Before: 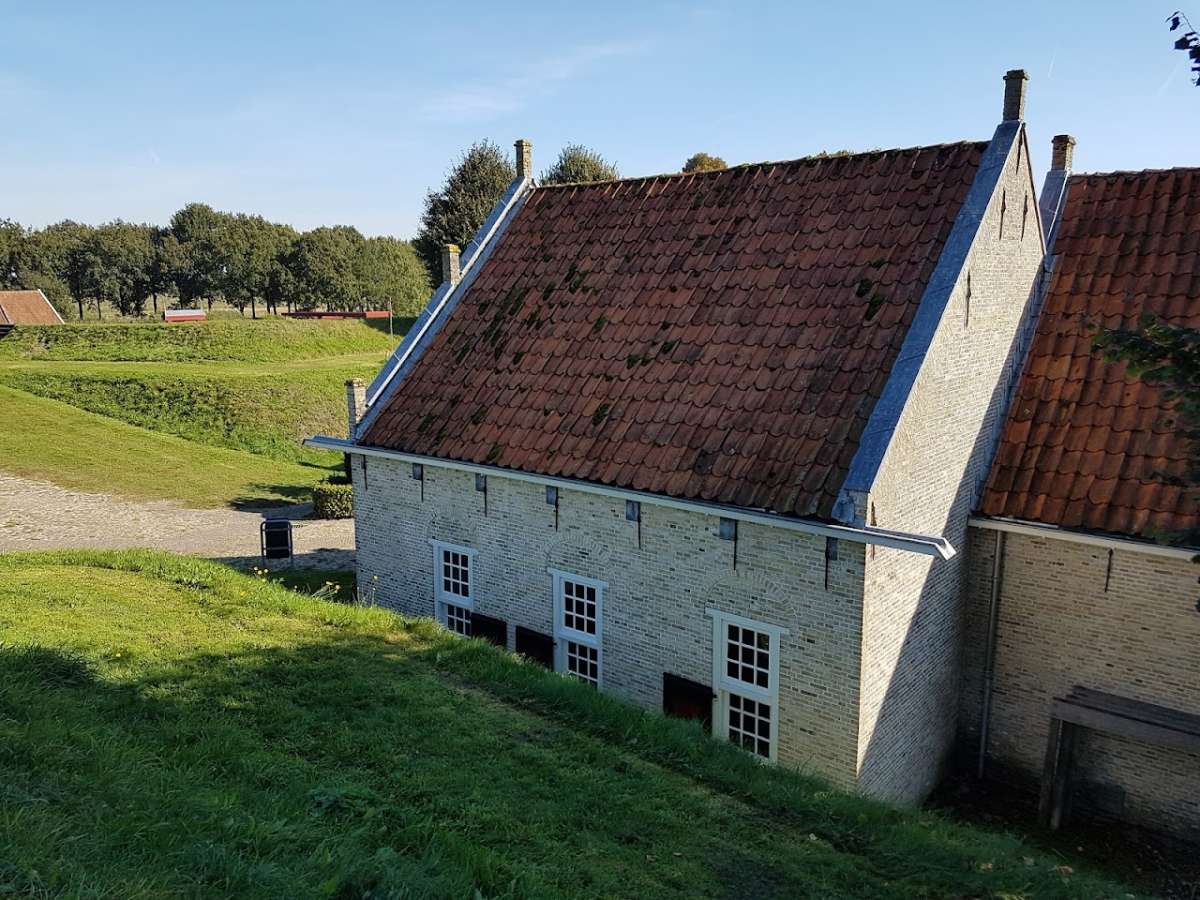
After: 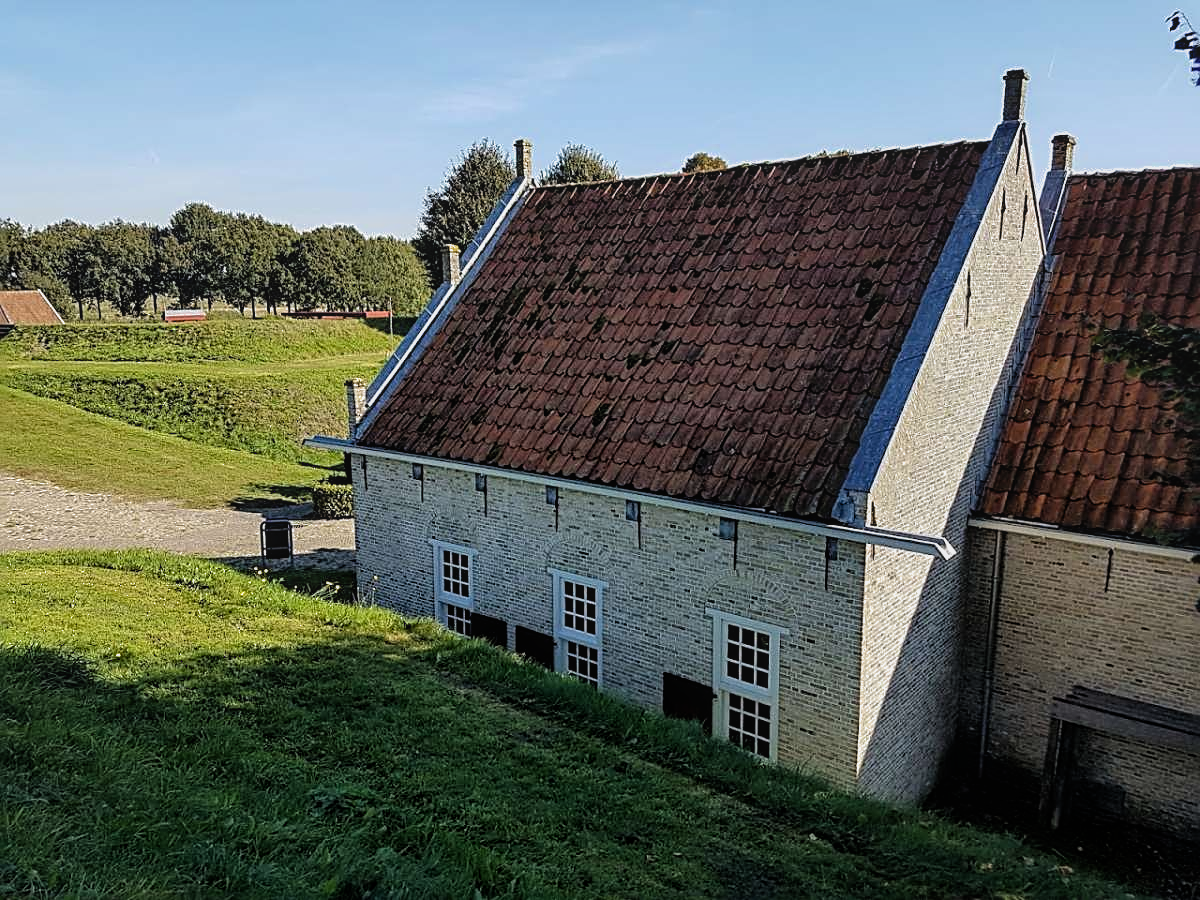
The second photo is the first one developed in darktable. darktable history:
filmic rgb: middle gray luminance 18.25%, black relative exposure -11.54 EV, white relative exposure 2.55 EV, threshold 5.98 EV, target black luminance 0%, hardness 8.44, latitude 98.44%, contrast 1.08, shadows ↔ highlights balance 0.737%, color science v6 (2022), enable highlight reconstruction true
sharpen: radius 2.634, amount 0.678
local contrast: detail 109%
